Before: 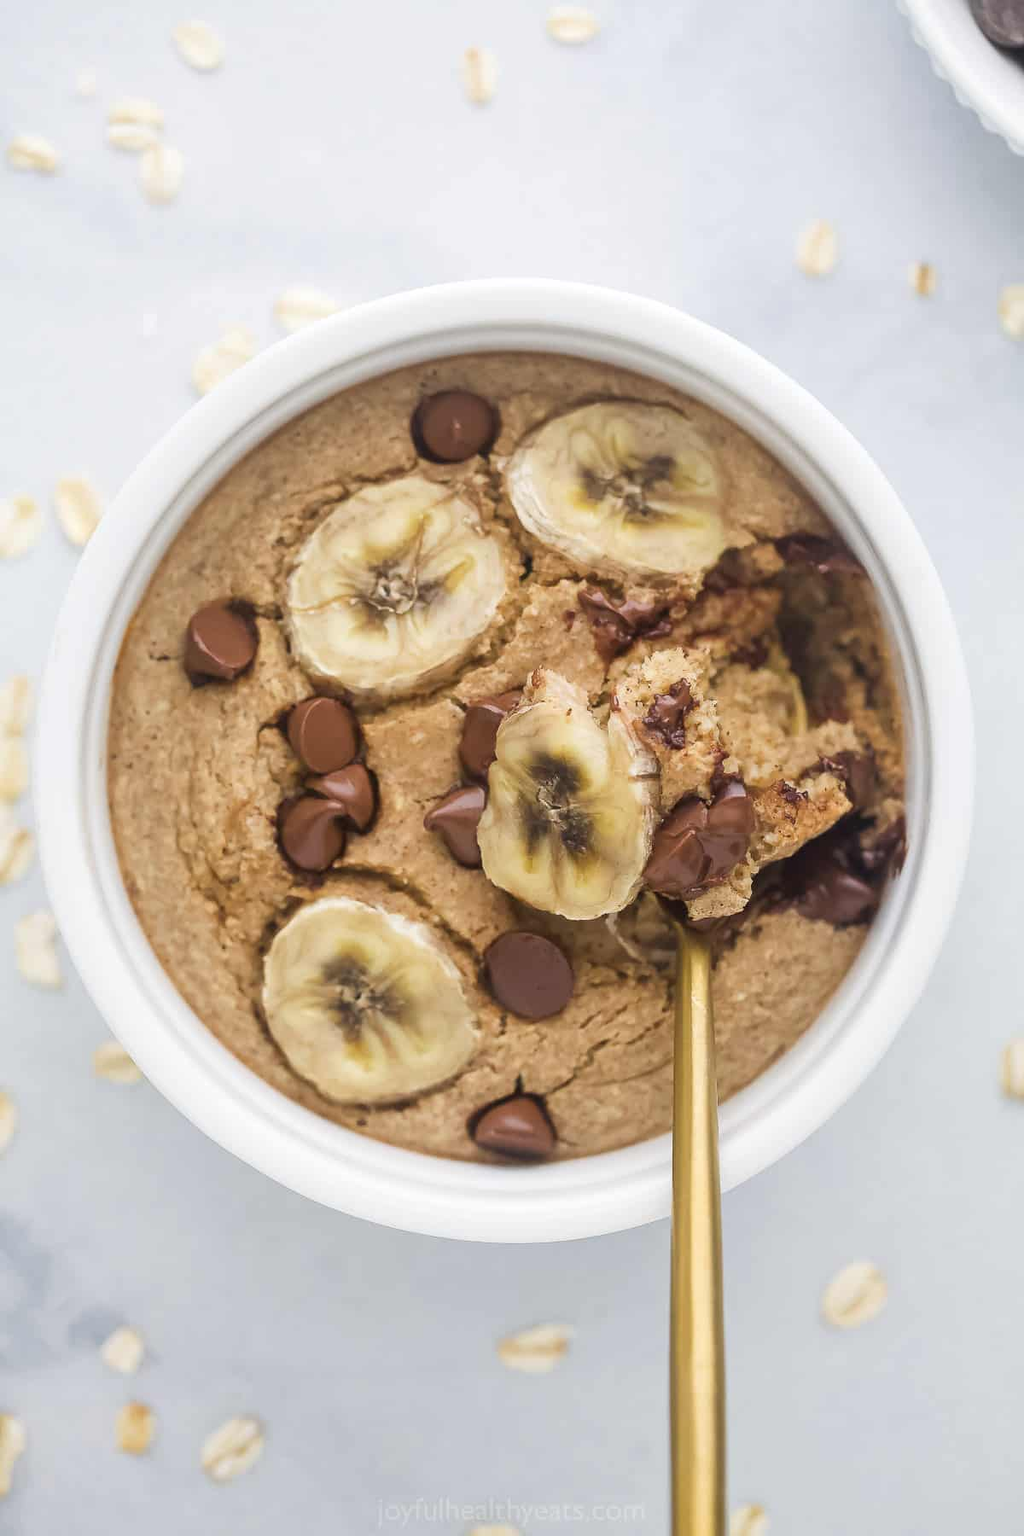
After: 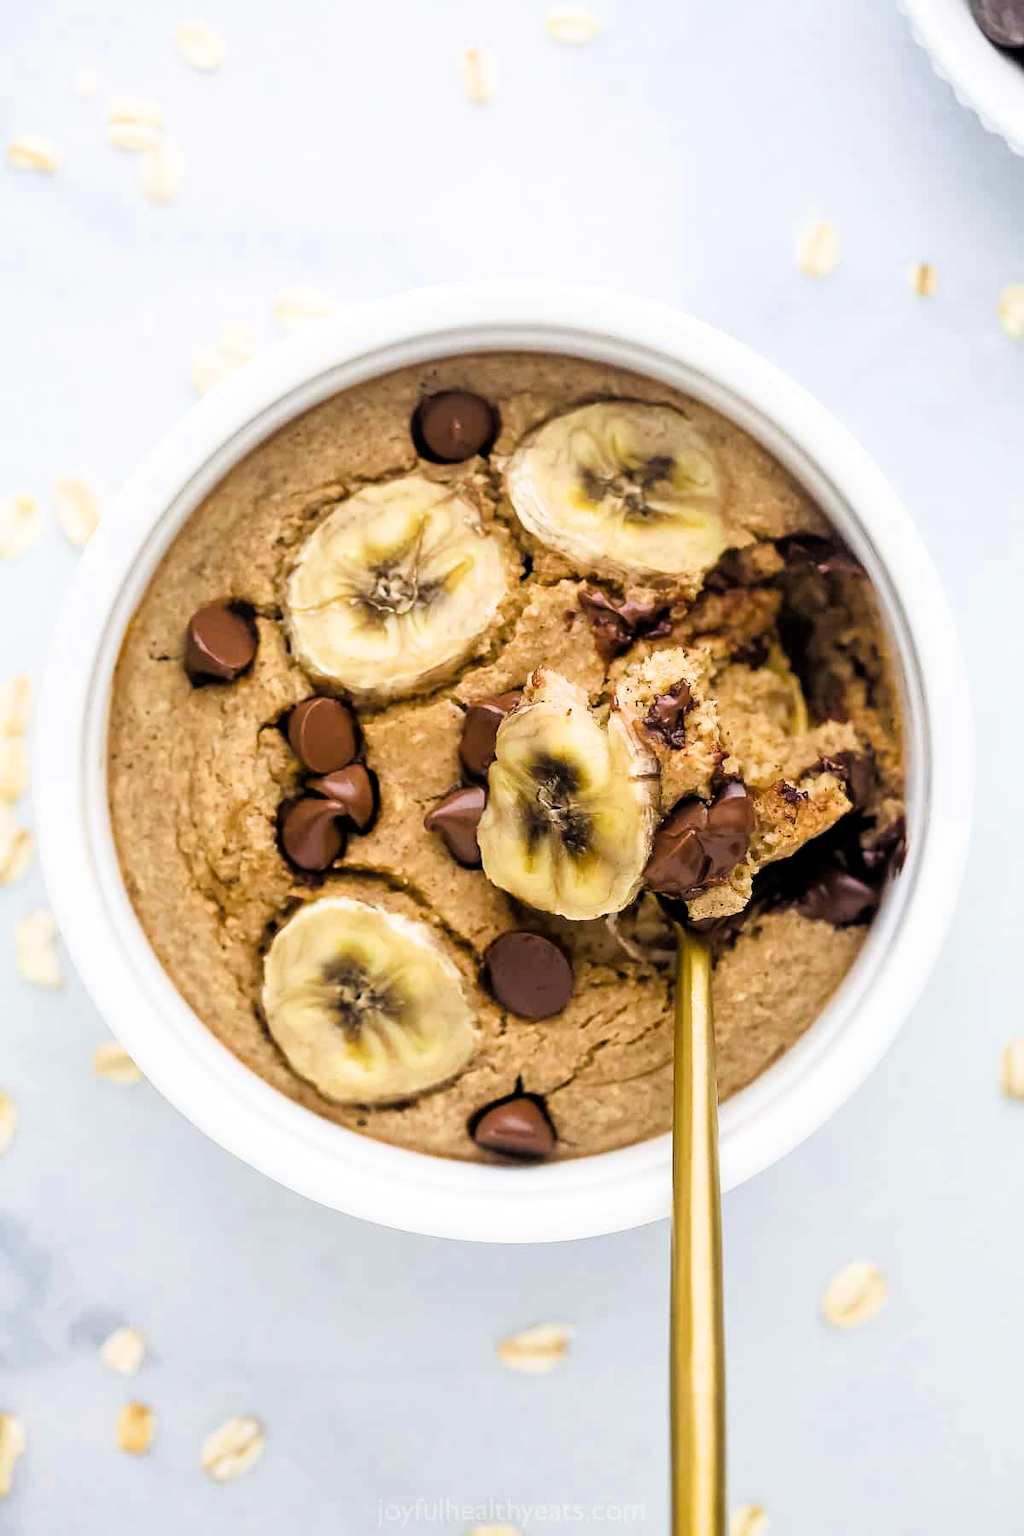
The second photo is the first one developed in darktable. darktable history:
filmic rgb: black relative exposure -3.66 EV, white relative exposure 2.44 EV, threshold 5.98 EV, hardness 3.27, enable highlight reconstruction true
color balance rgb: perceptual saturation grading › global saturation 24.921%, global vibrance 20%
color calibration: illuminant same as pipeline (D50), adaptation none (bypass), x 0.332, y 0.334, temperature 5023.16 K
